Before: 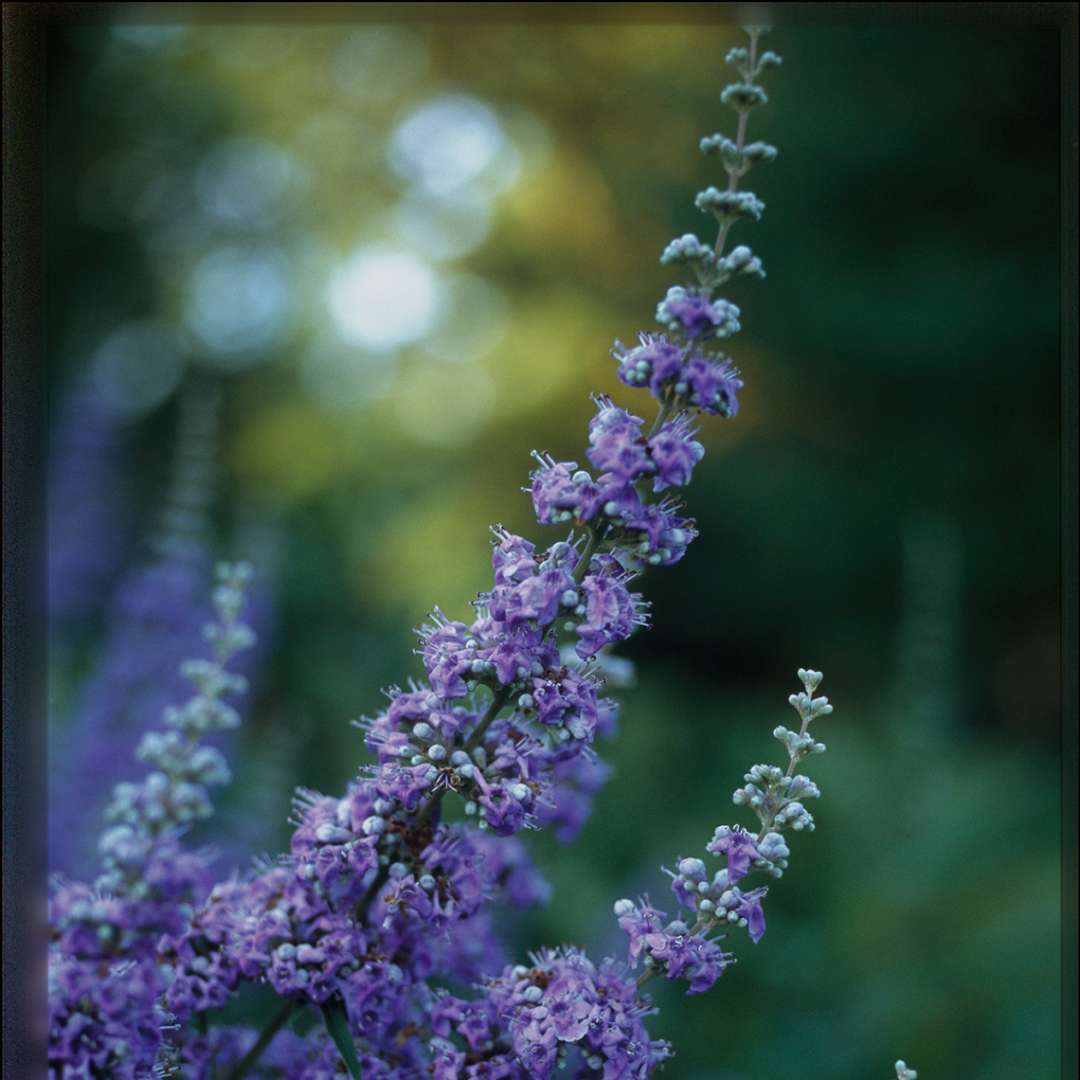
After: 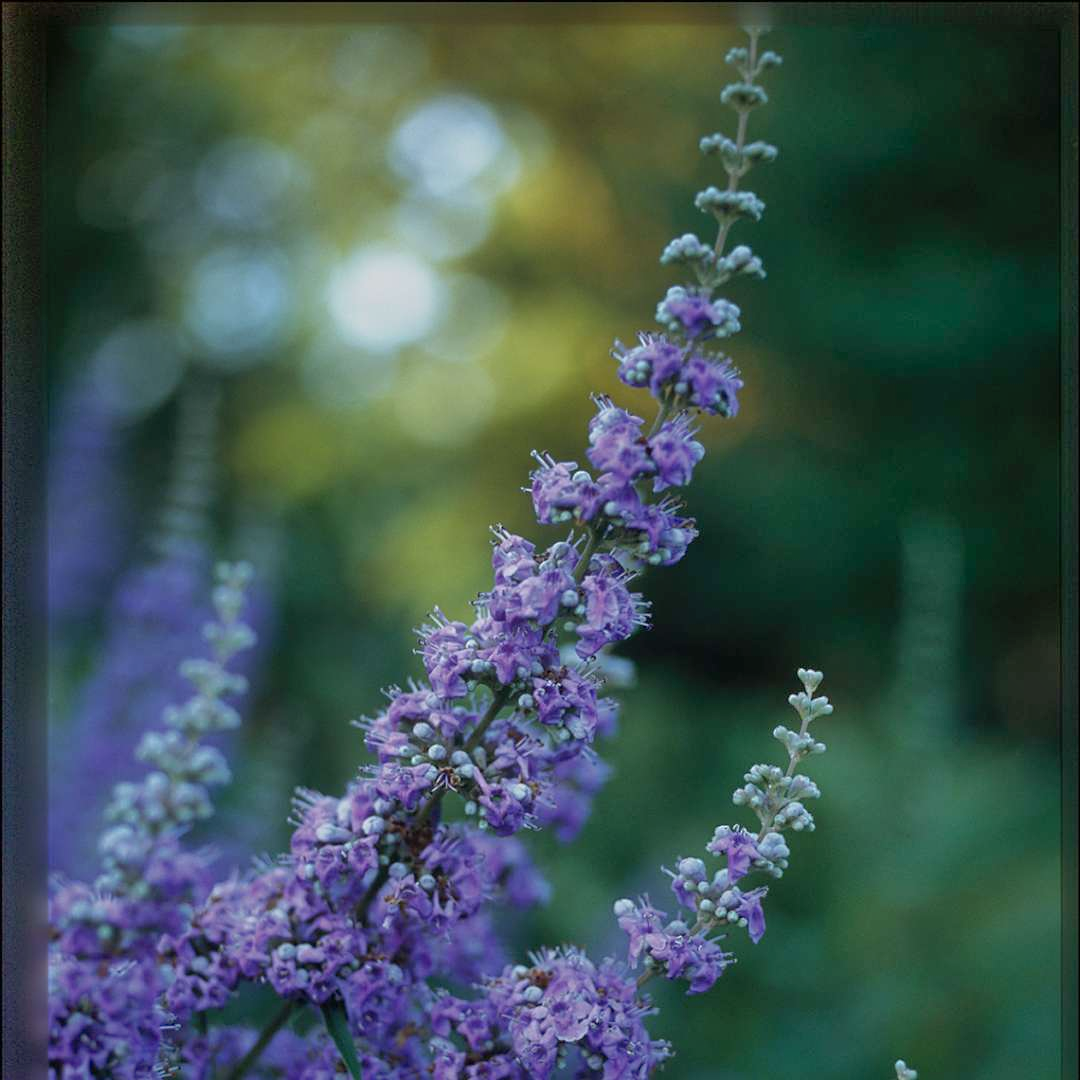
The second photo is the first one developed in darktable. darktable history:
shadows and highlights: on, module defaults
sharpen: amount 0.212
